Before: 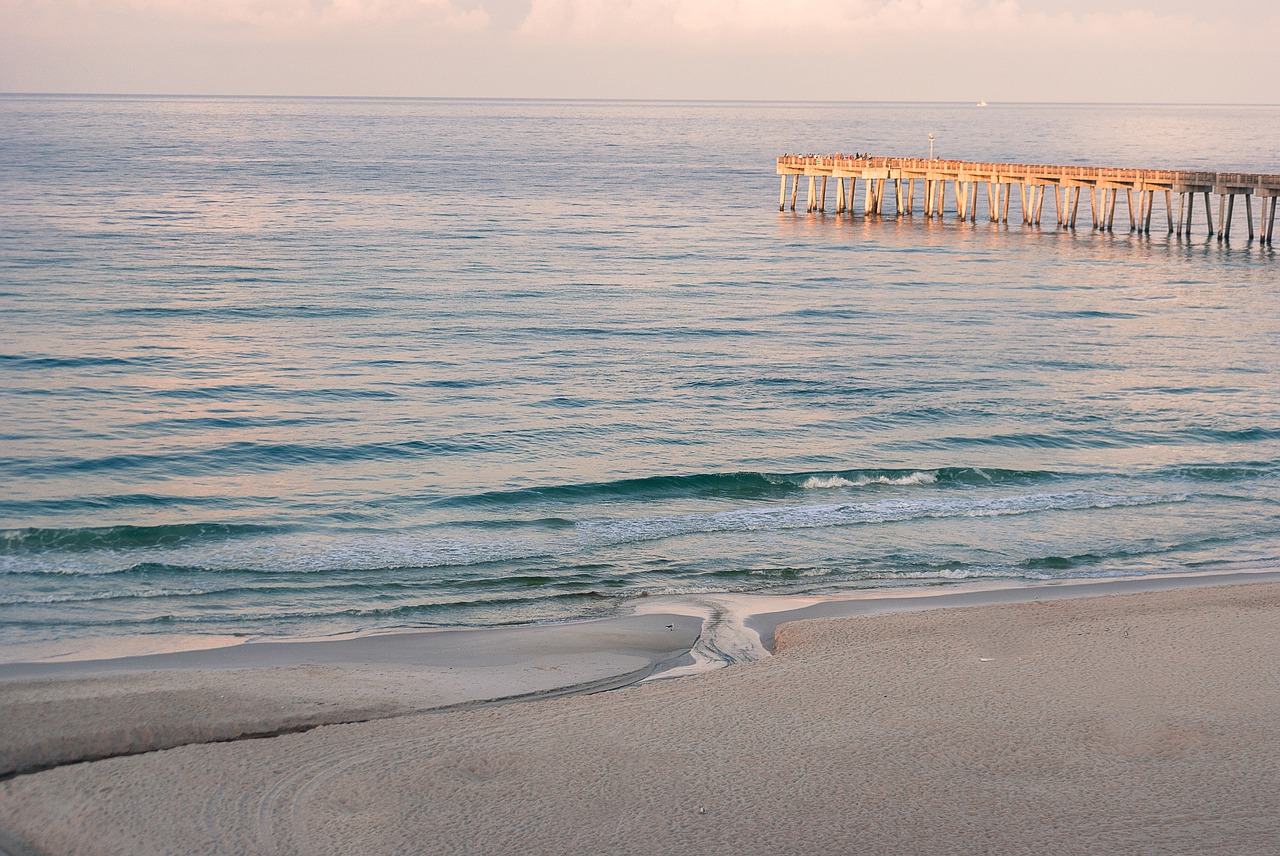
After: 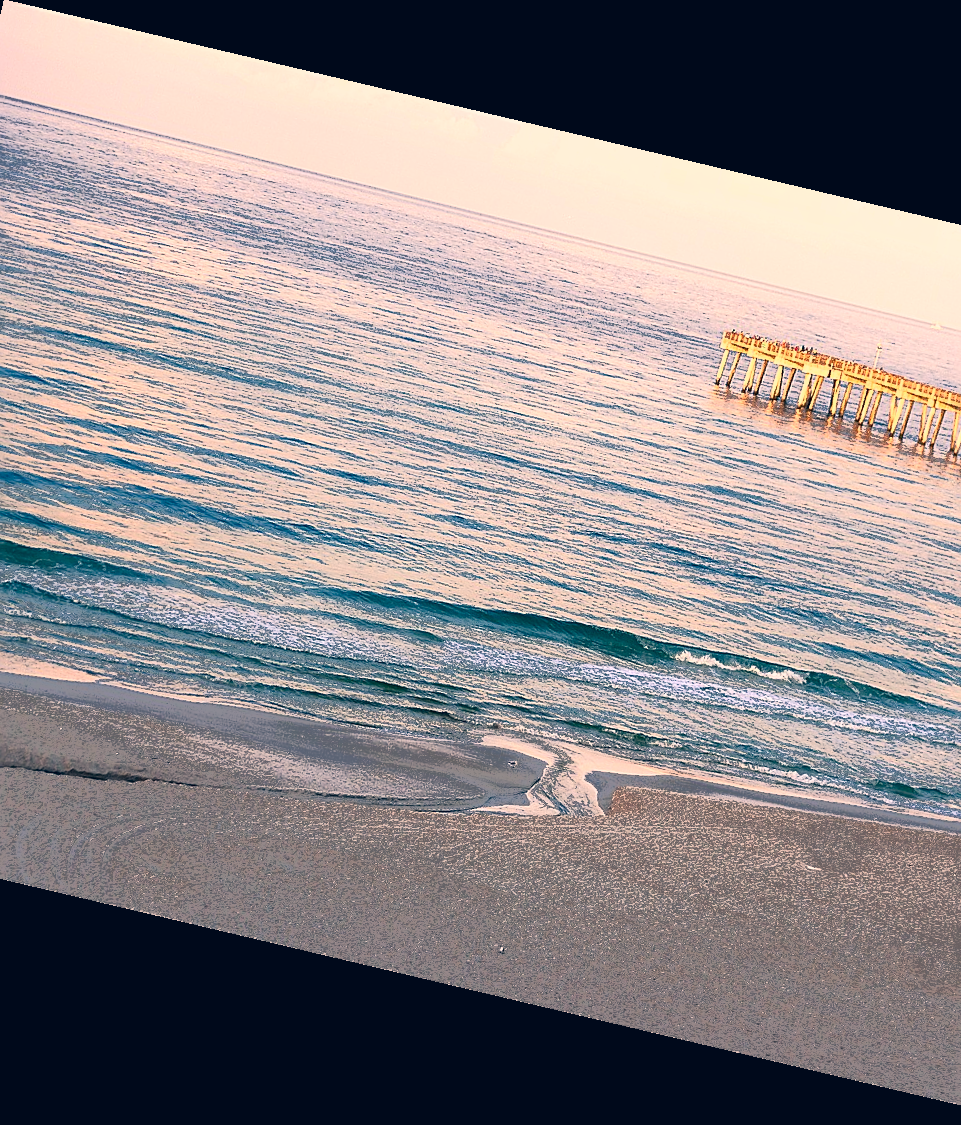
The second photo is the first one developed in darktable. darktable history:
rotate and perspective: rotation 13.27°, automatic cropping off
color correction: highlights a* 10.32, highlights b* 14.66, shadows a* -9.59, shadows b* -15.02
contrast brightness saturation: contrast 0.13, brightness -0.05, saturation 0.16
sharpen: on, module defaults
white balance: red 0.976, blue 1.04
fill light: exposure -0.73 EV, center 0.69, width 2.2
crop and rotate: left 13.342%, right 19.991%
exposure: black level correction 0, exposure 0.5 EV, compensate highlight preservation false
